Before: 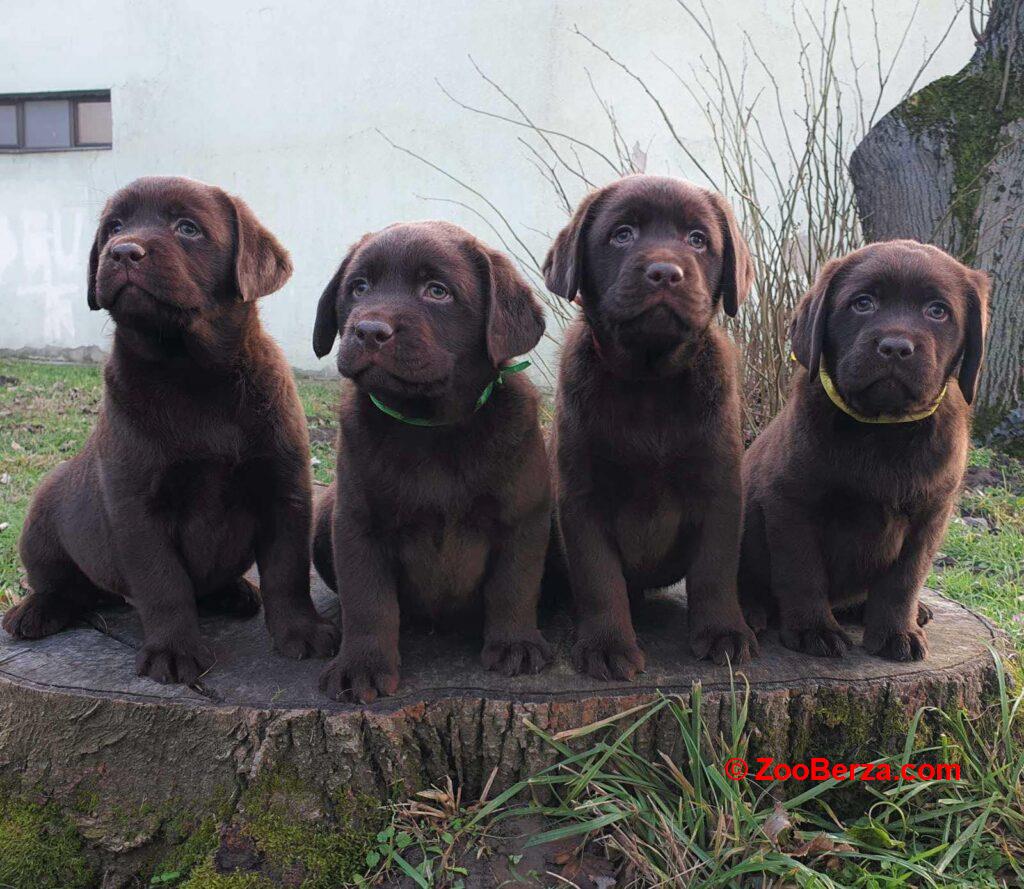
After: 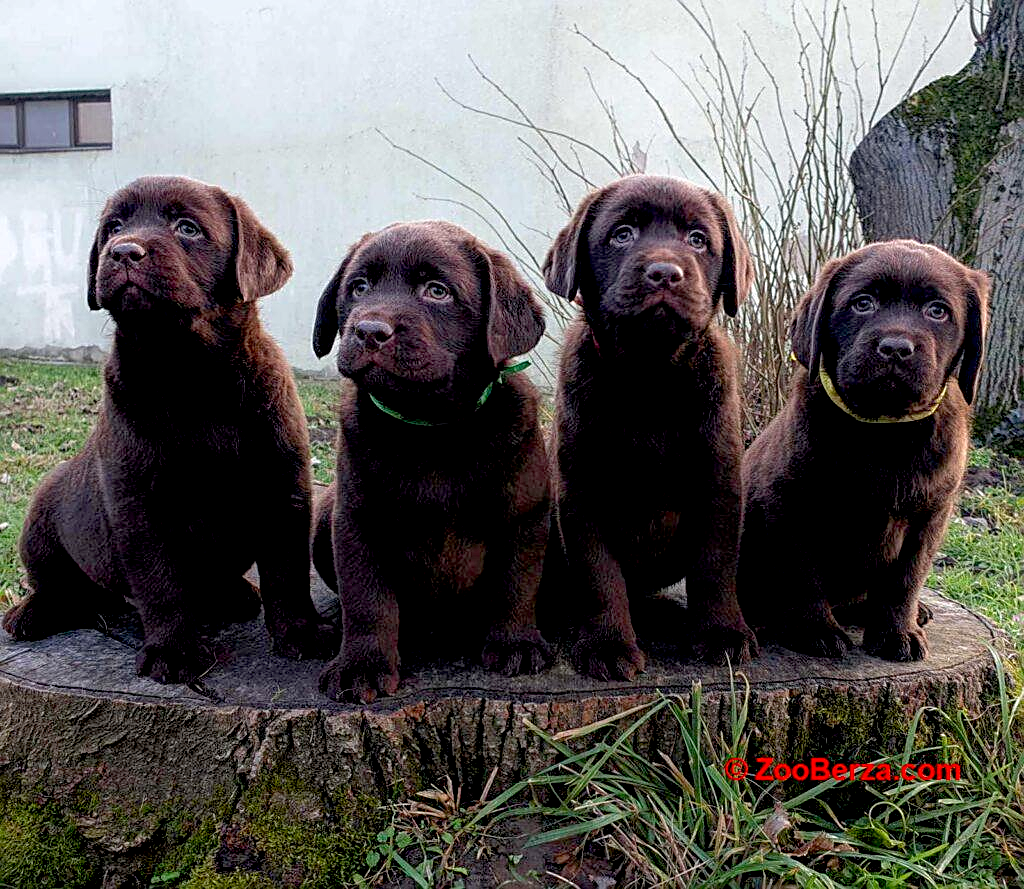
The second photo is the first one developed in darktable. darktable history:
sharpen: on, module defaults
exposure: black level correction 0.025, exposure 0.182 EV, compensate highlight preservation false
local contrast: on, module defaults
